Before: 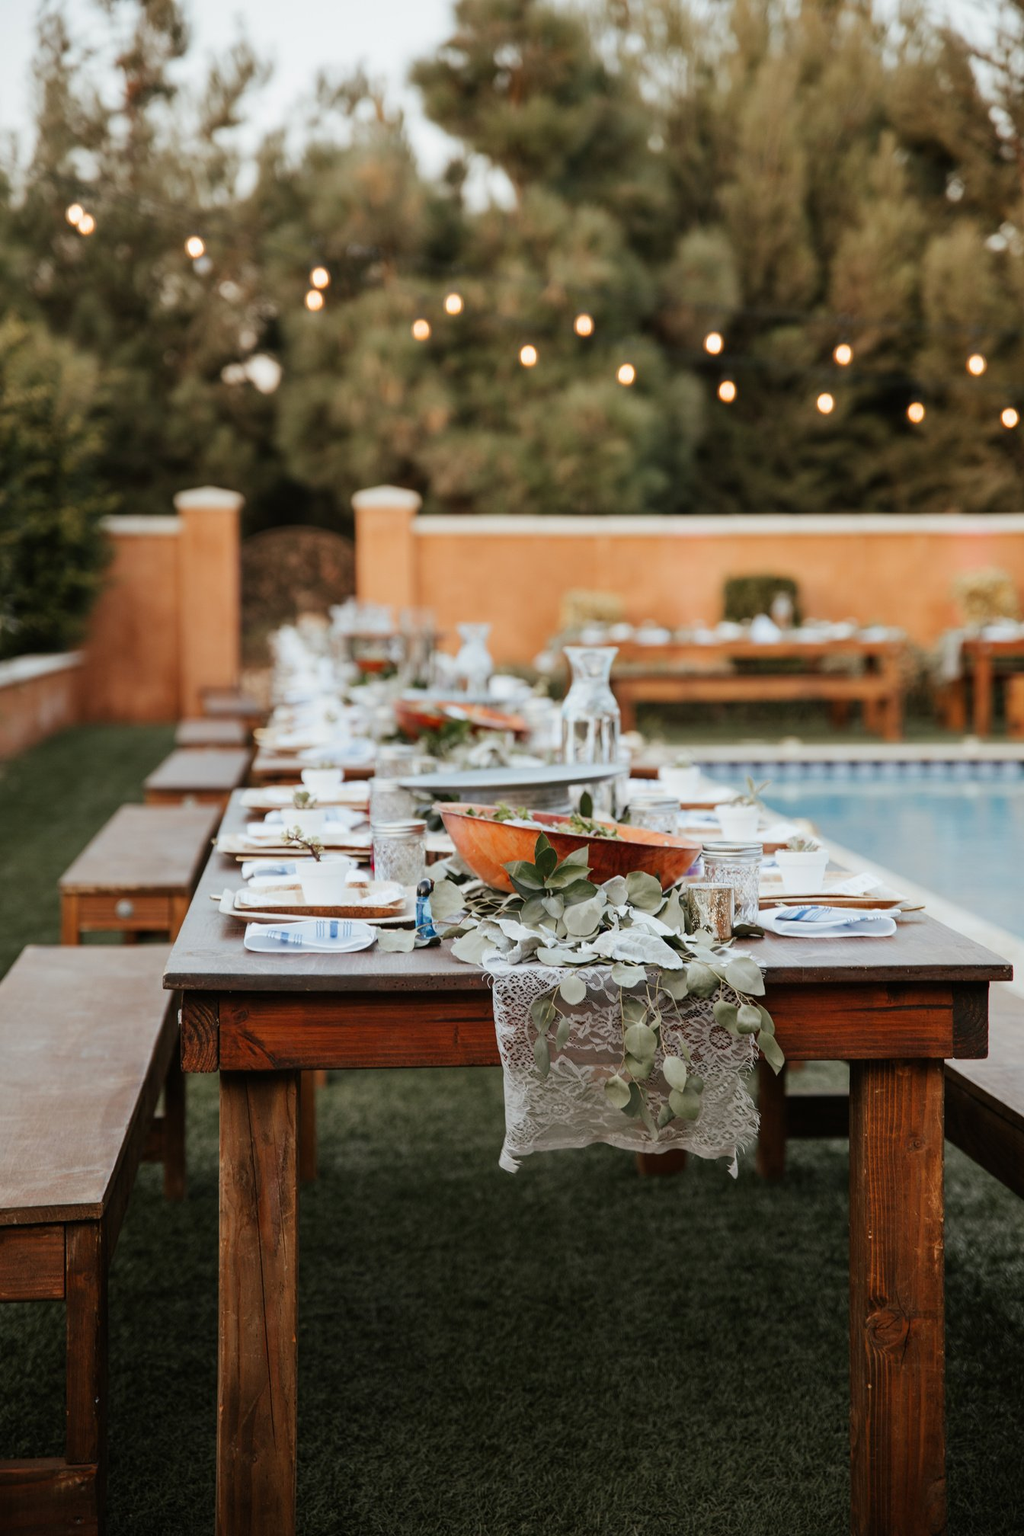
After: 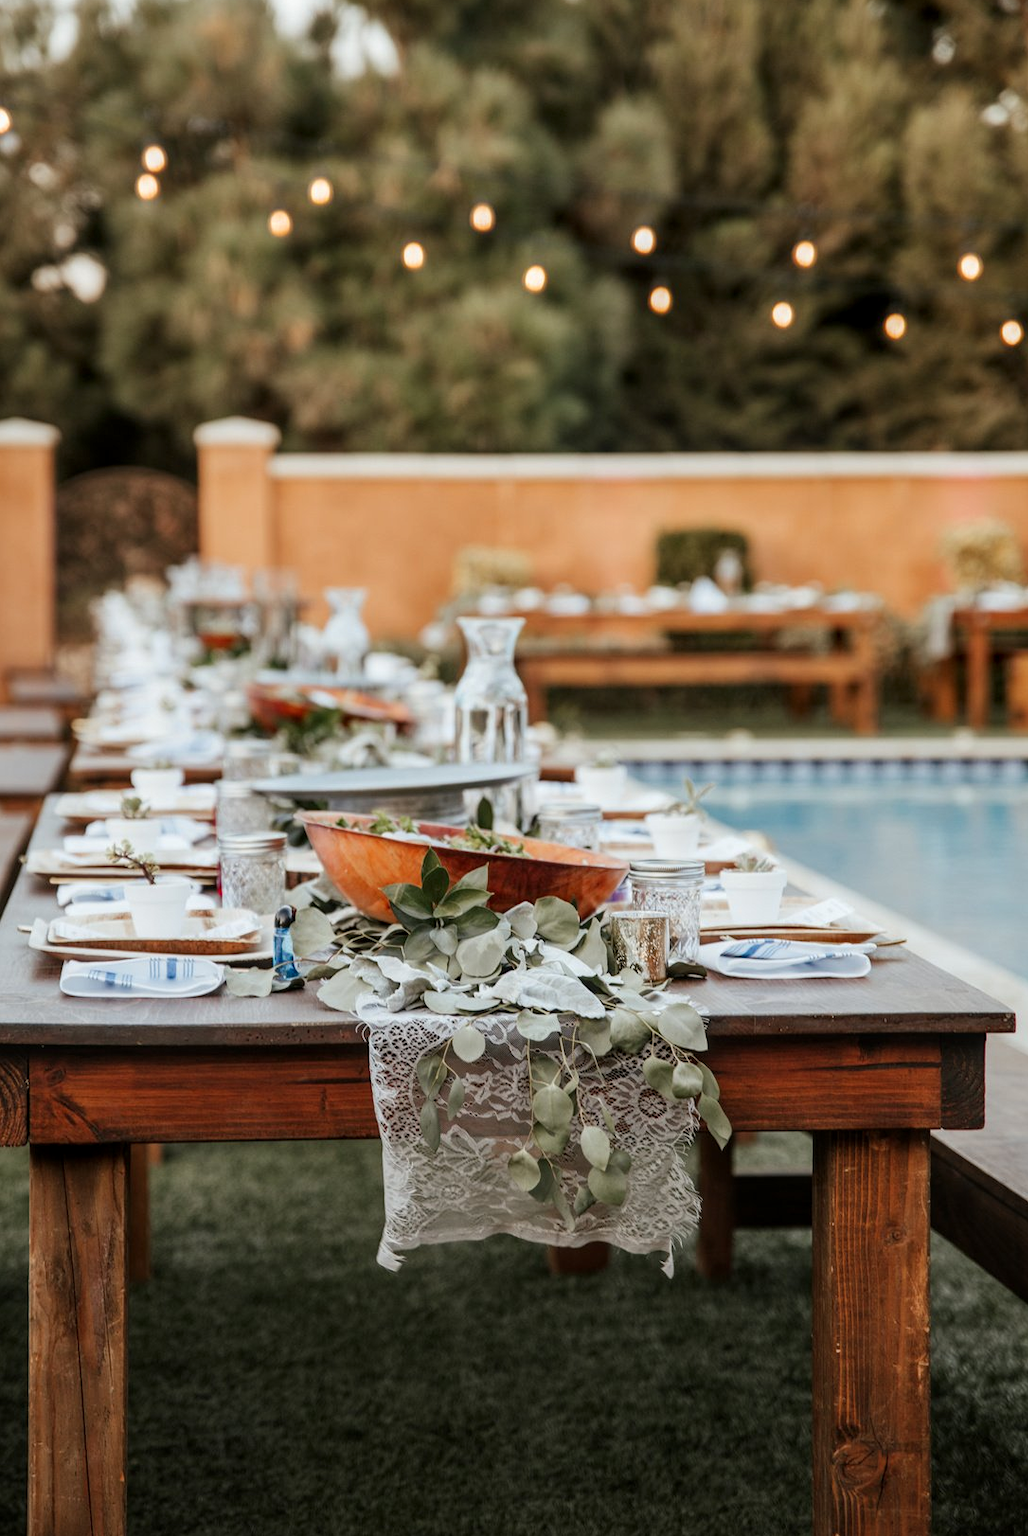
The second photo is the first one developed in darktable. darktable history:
crop: left 19.133%, top 9.773%, bottom 9.736%
local contrast: on, module defaults
